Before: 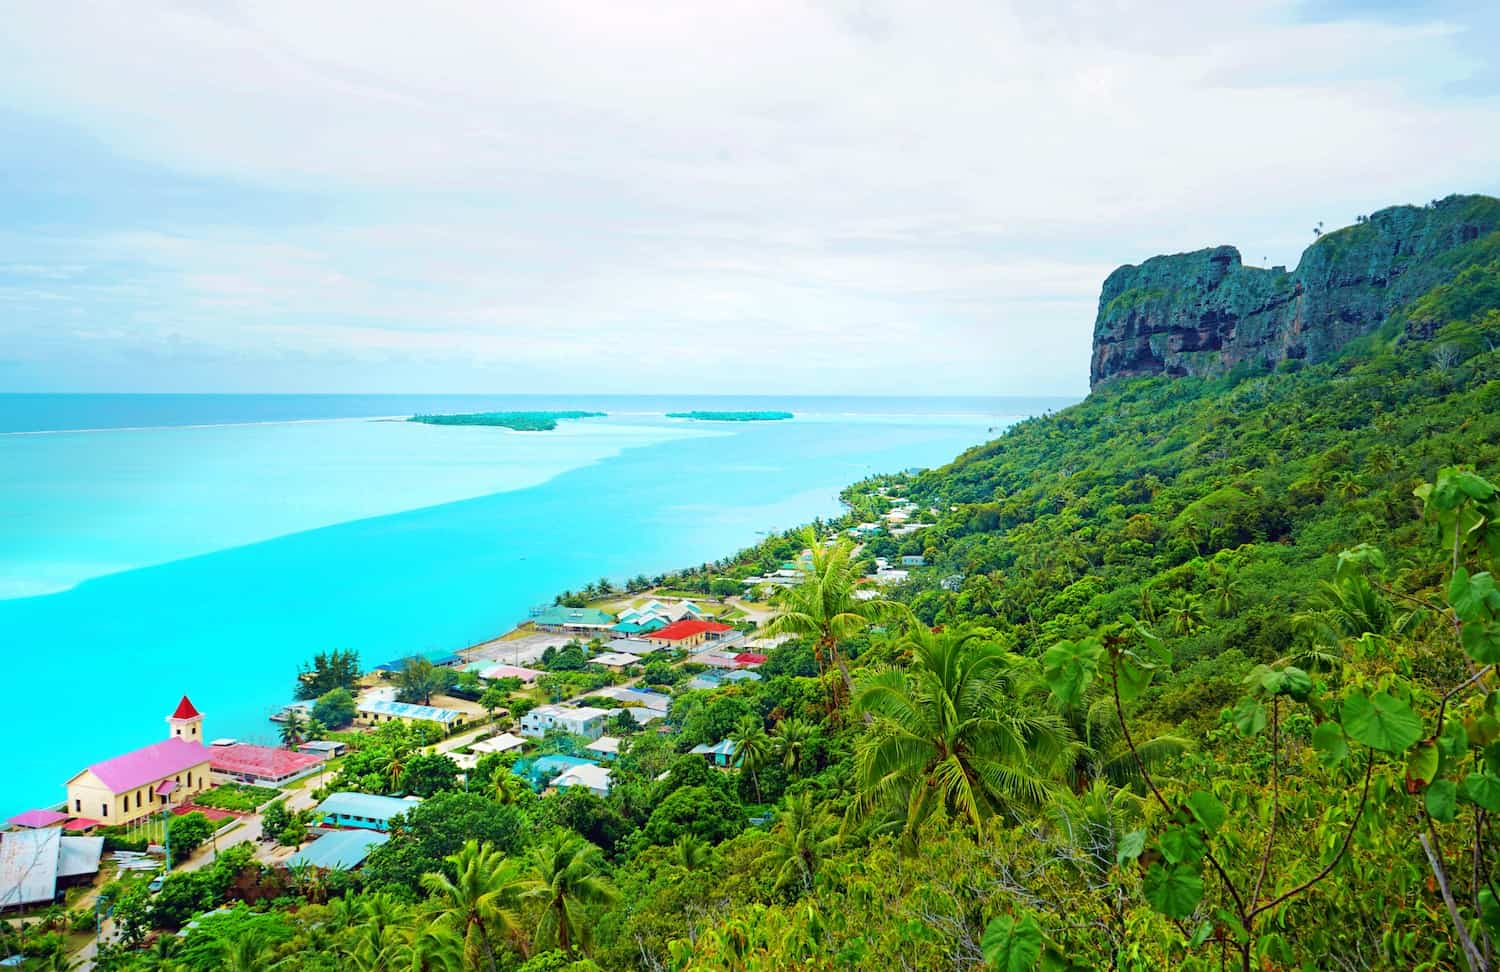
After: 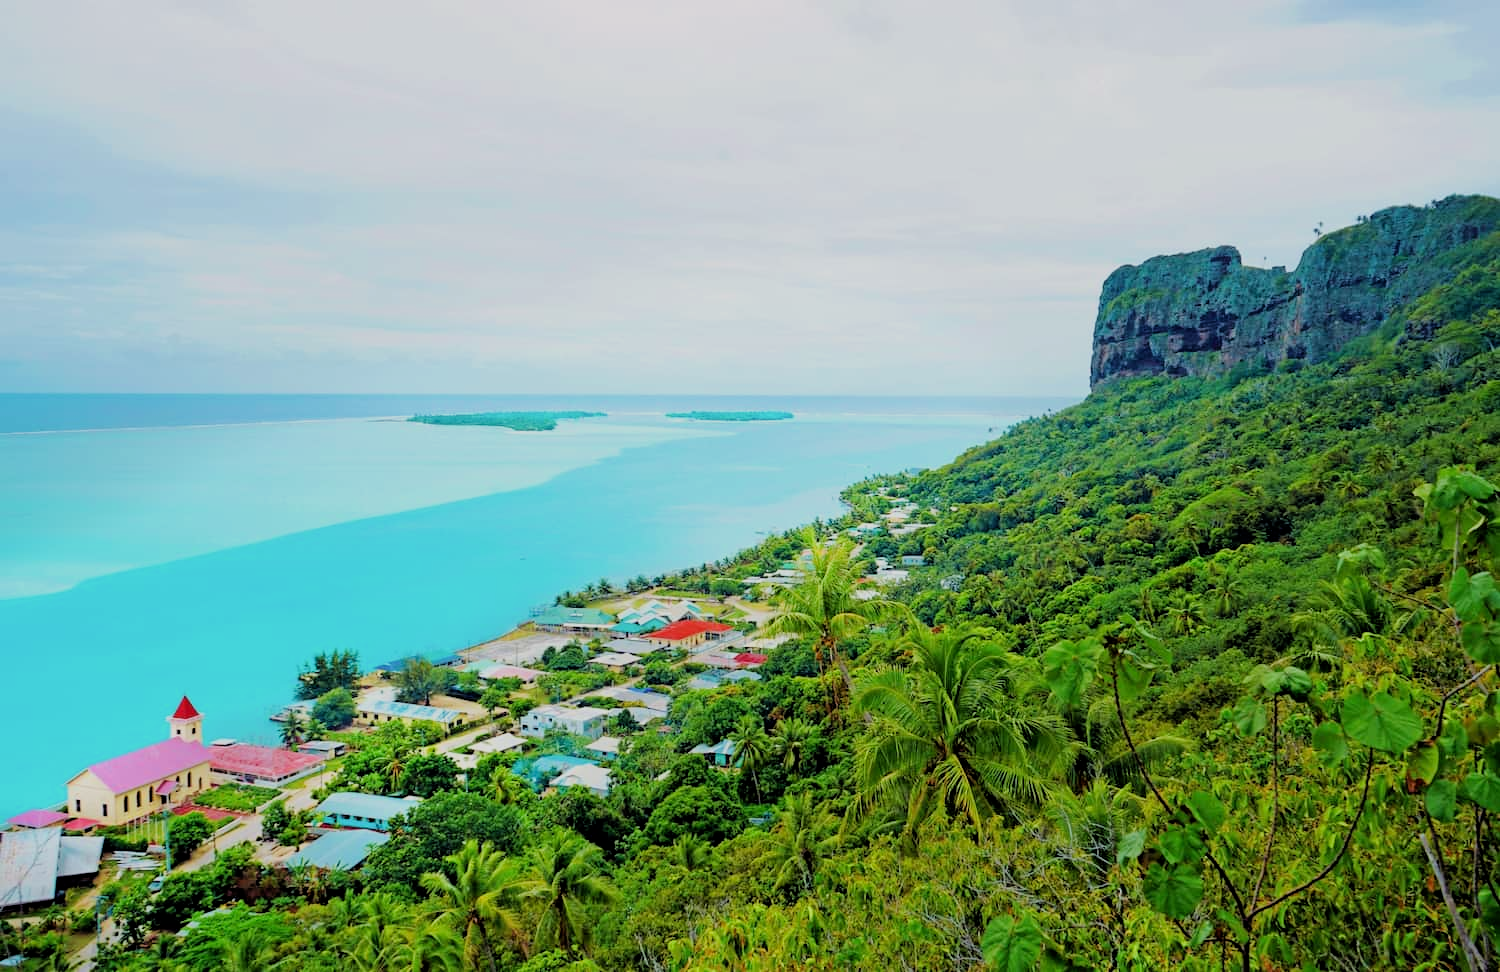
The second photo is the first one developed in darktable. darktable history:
filmic rgb: black relative exposure -4.8 EV, white relative exposure 4.01 EV, hardness 2.81
